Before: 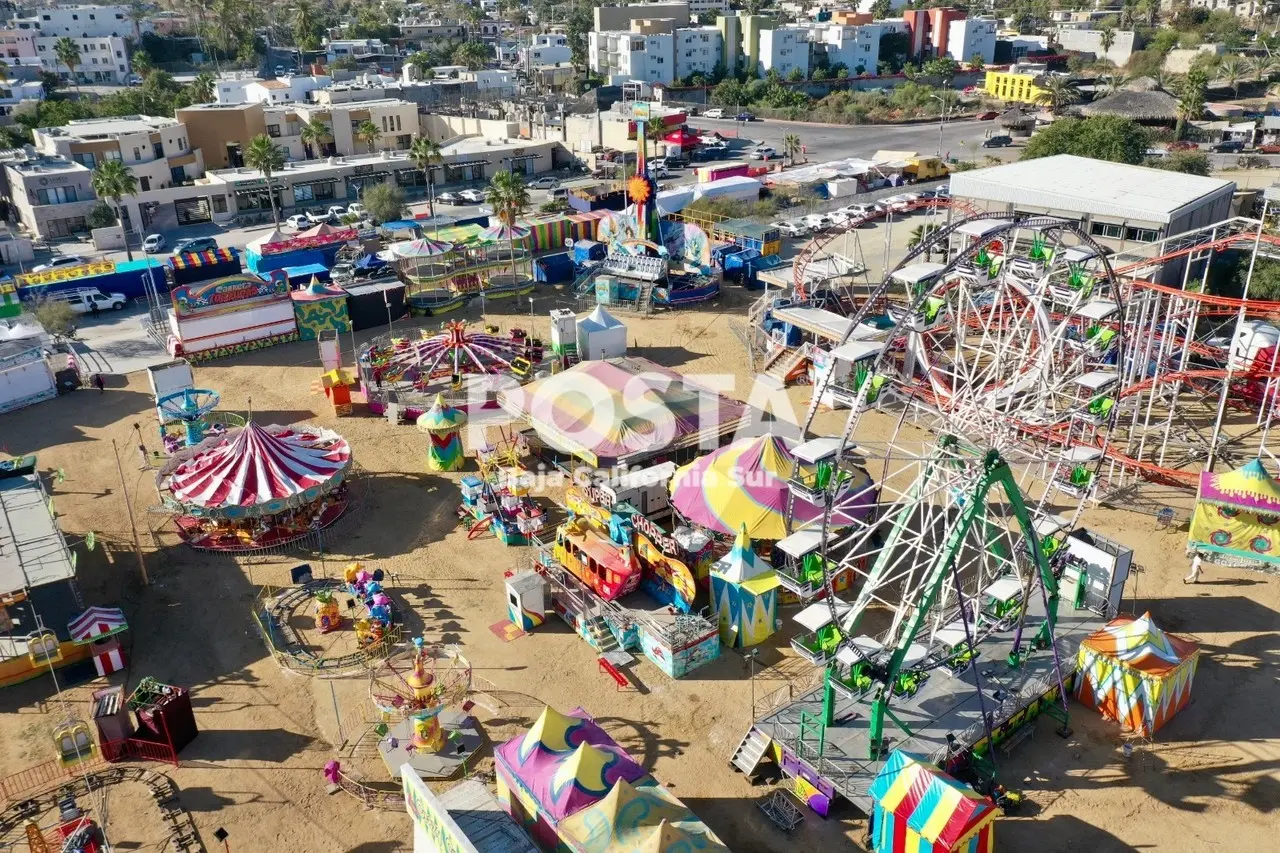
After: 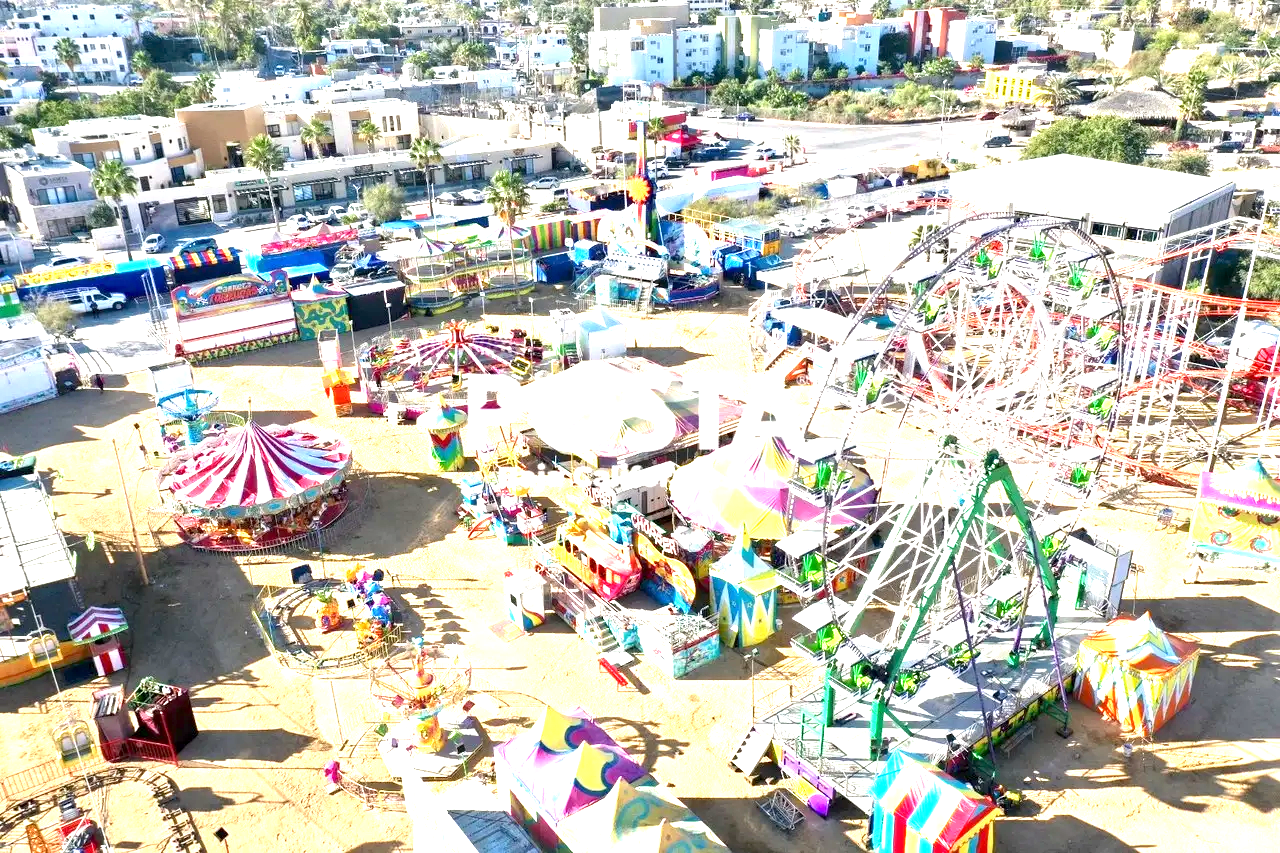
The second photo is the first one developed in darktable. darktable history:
exposure: black level correction 0.001, exposure 1.857 EV, compensate exposure bias true, compensate highlight preservation false
